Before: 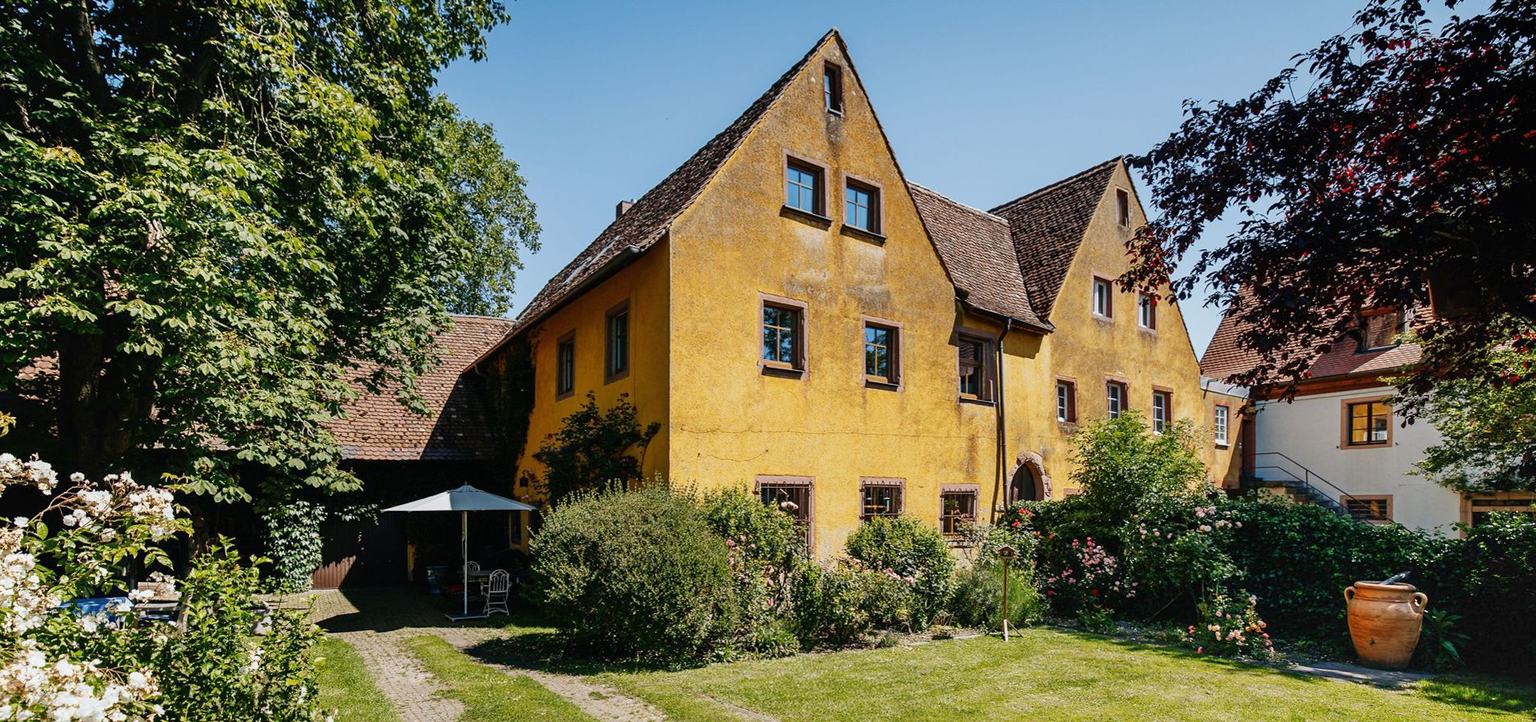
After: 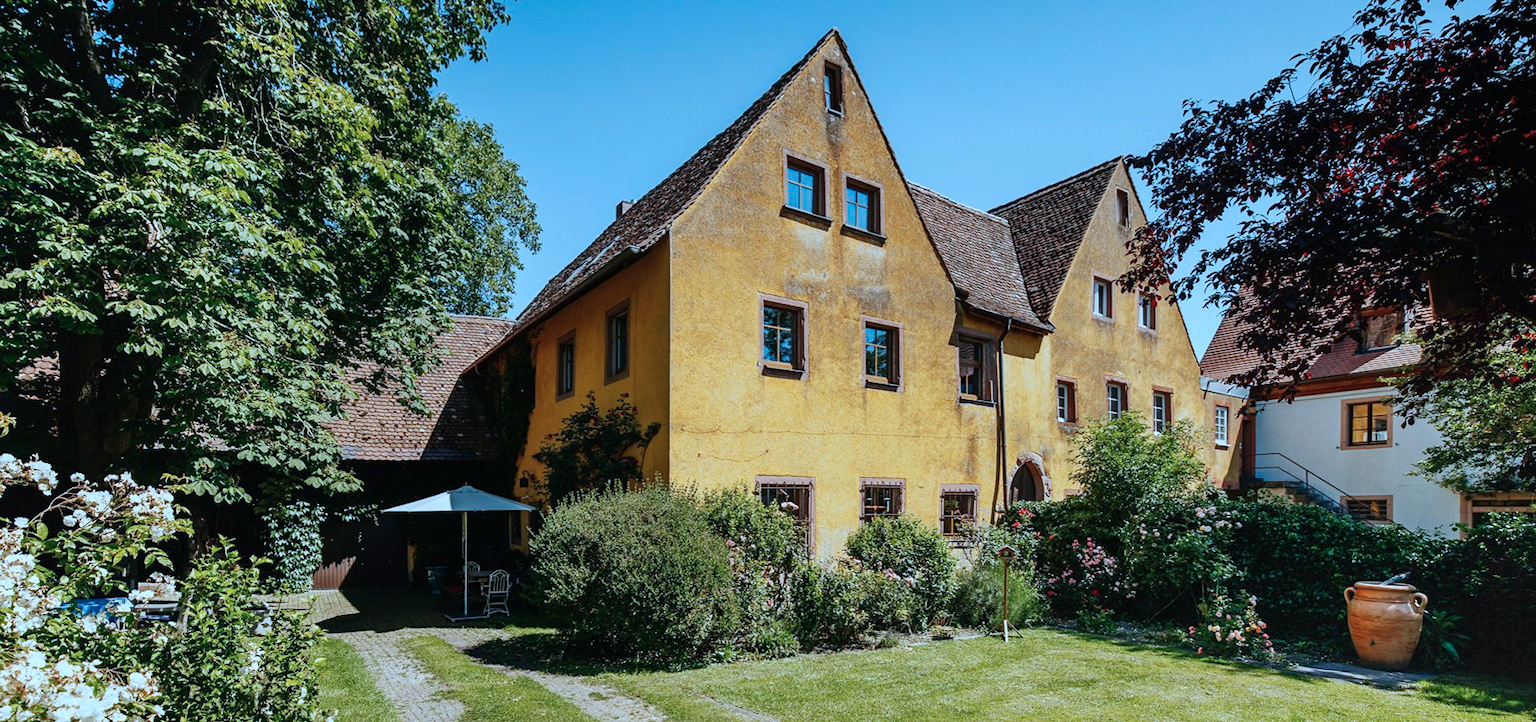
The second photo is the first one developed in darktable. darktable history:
color correction: highlights a* -9.84, highlights b* -20.98
